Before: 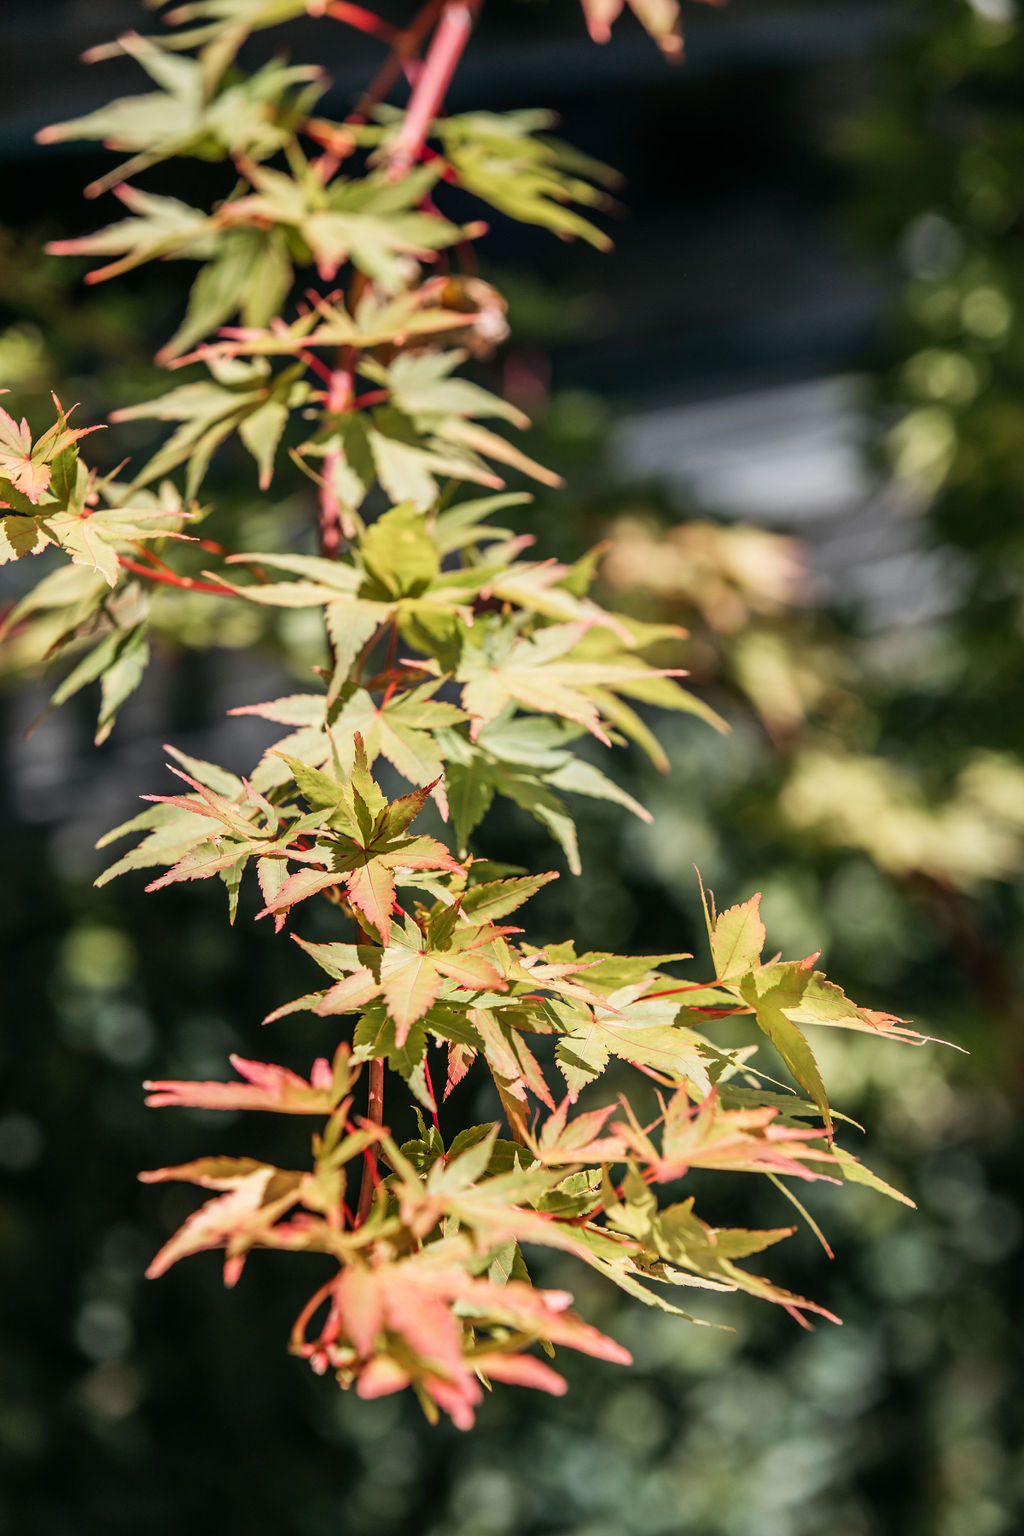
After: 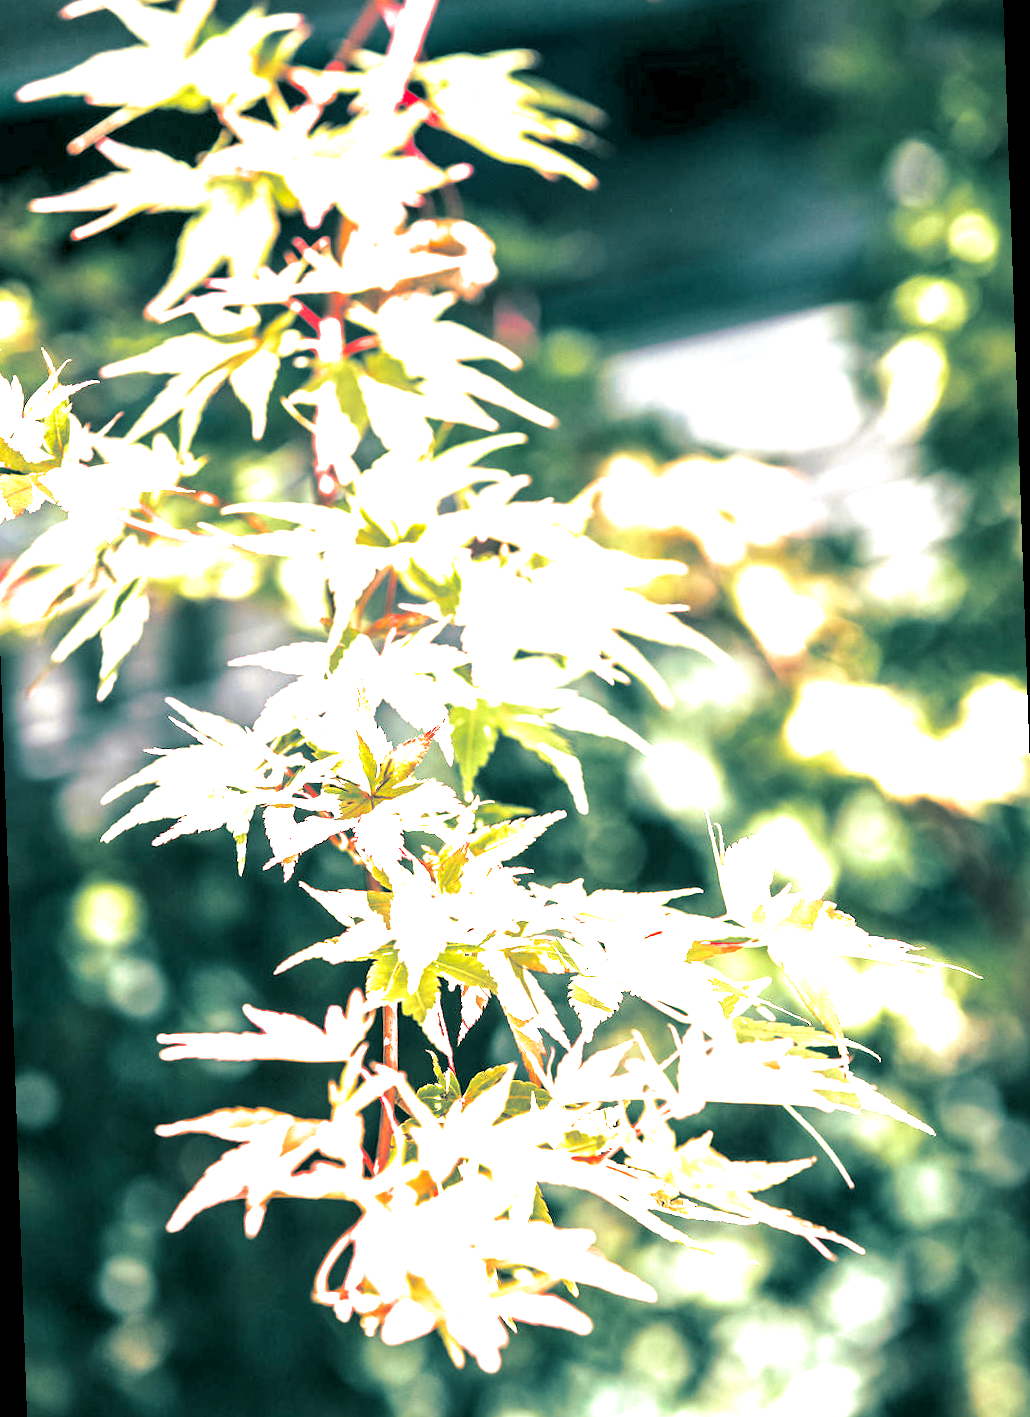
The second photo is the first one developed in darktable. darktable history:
exposure: black level correction 0.001, exposure 2.607 EV, compensate exposure bias true, compensate highlight preservation false
split-toning: shadows › hue 186.43°, highlights › hue 49.29°, compress 30.29%
rotate and perspective: rotation -2°, crop left 0.022, crop right 0.978, crop top 0.049, crop bottom 0.951
